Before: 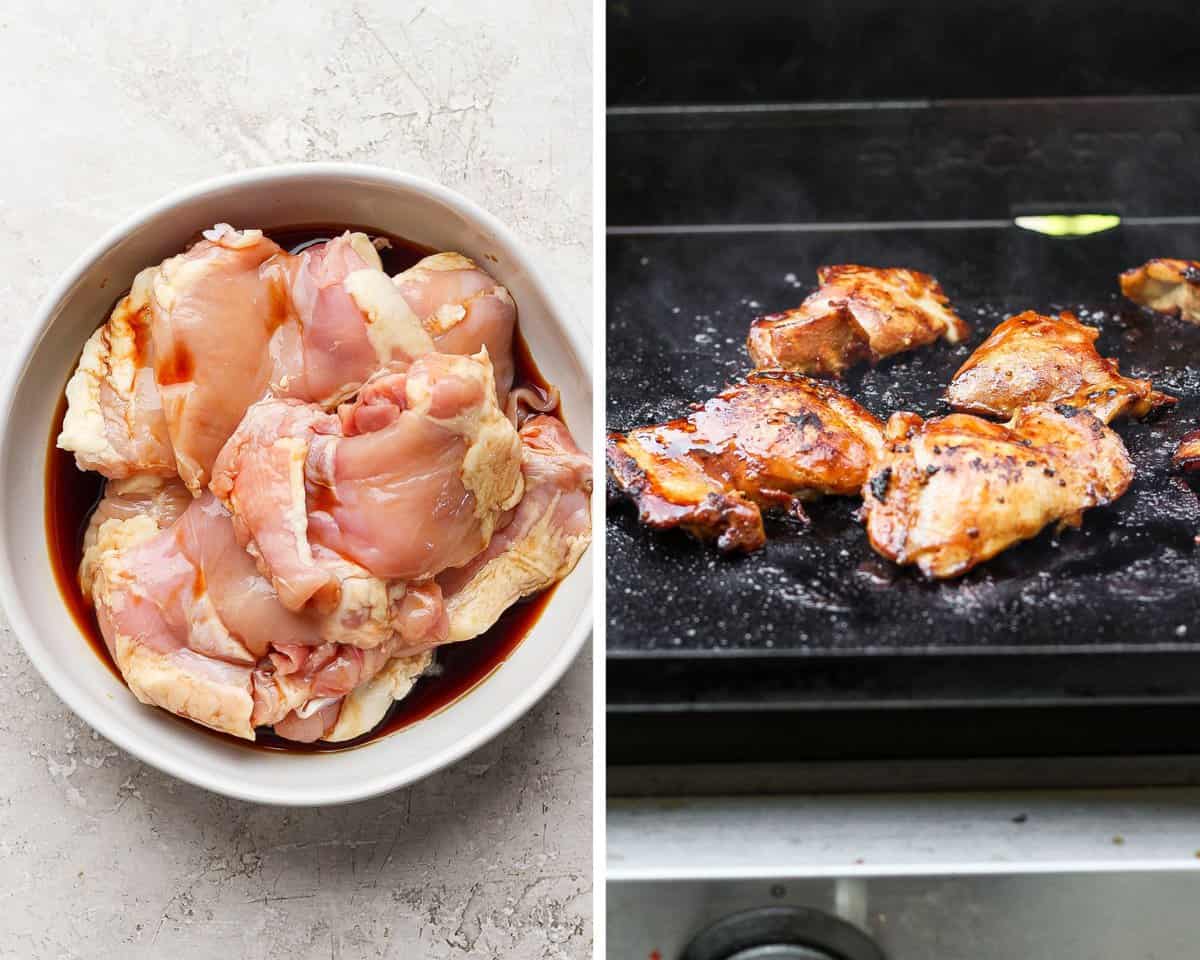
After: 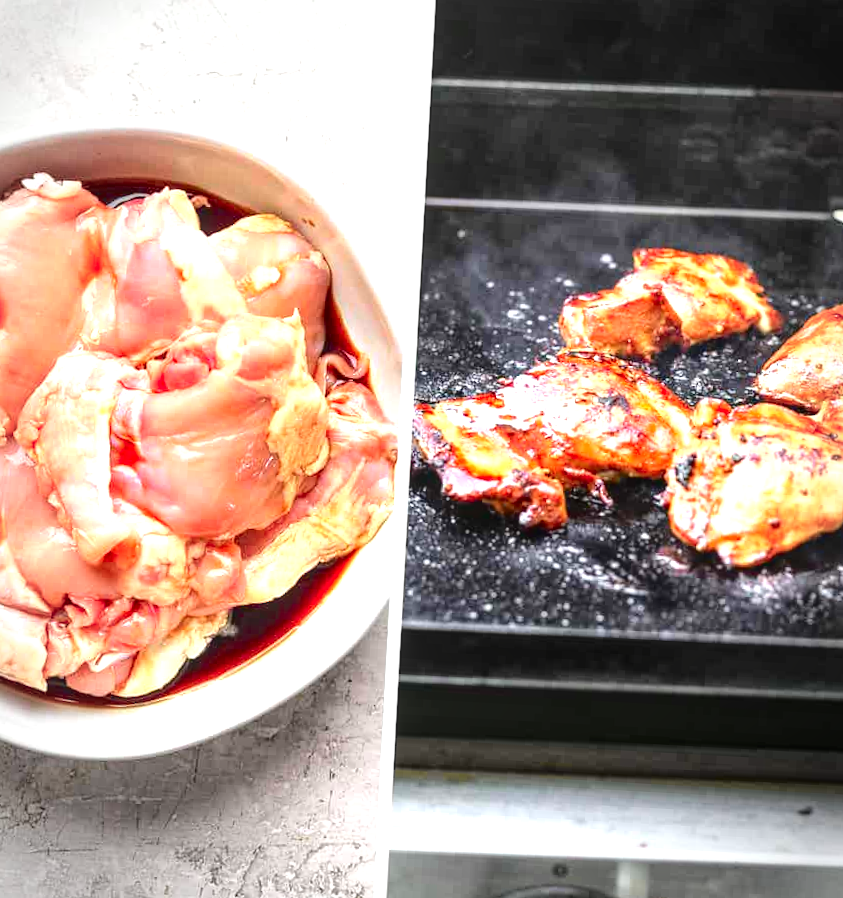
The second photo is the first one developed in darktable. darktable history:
tone curve: curves: ch0 [(0, 0.008) (0.046, 0.032) (0.151, 0.108) (0.367, 0.379) (0.496, 0.526) (0.771, 0.786) (0.857, 0.85) (1, 0.965)]; ch1 [(0, 0) (0.248, 0.252) (0.388, 0.383) (0.482, 0.478) (0.499, 0.499) (0.518, 0.518) (0.544, 0.552) (0.585, 0.617) (0.683, 0.735) (0.823, 0.894) (1, 1)]; ch2 [(0, 0) (0.302, 0.284) (0.427, 0.417) (0.473, 0.47) (0.503, 0.503) (0.523, 0.518) (0.55, 0.563) (0.624, 0.643) (0.753, 0.764) (1, 1)], color space Lab, independent channels, preserve colors none
vignetting: automatic ratio true, unbound false
local contrast: on, module defaults
tone equalizer: on, module defaults
exposure: exposure 1.239 EV, compensate exposure bias true, compensate highlight preservation false
crop and rotate: angle -3.15°, left 14.01%, top 0.035%, right 10.951%, bottom 0.068%
